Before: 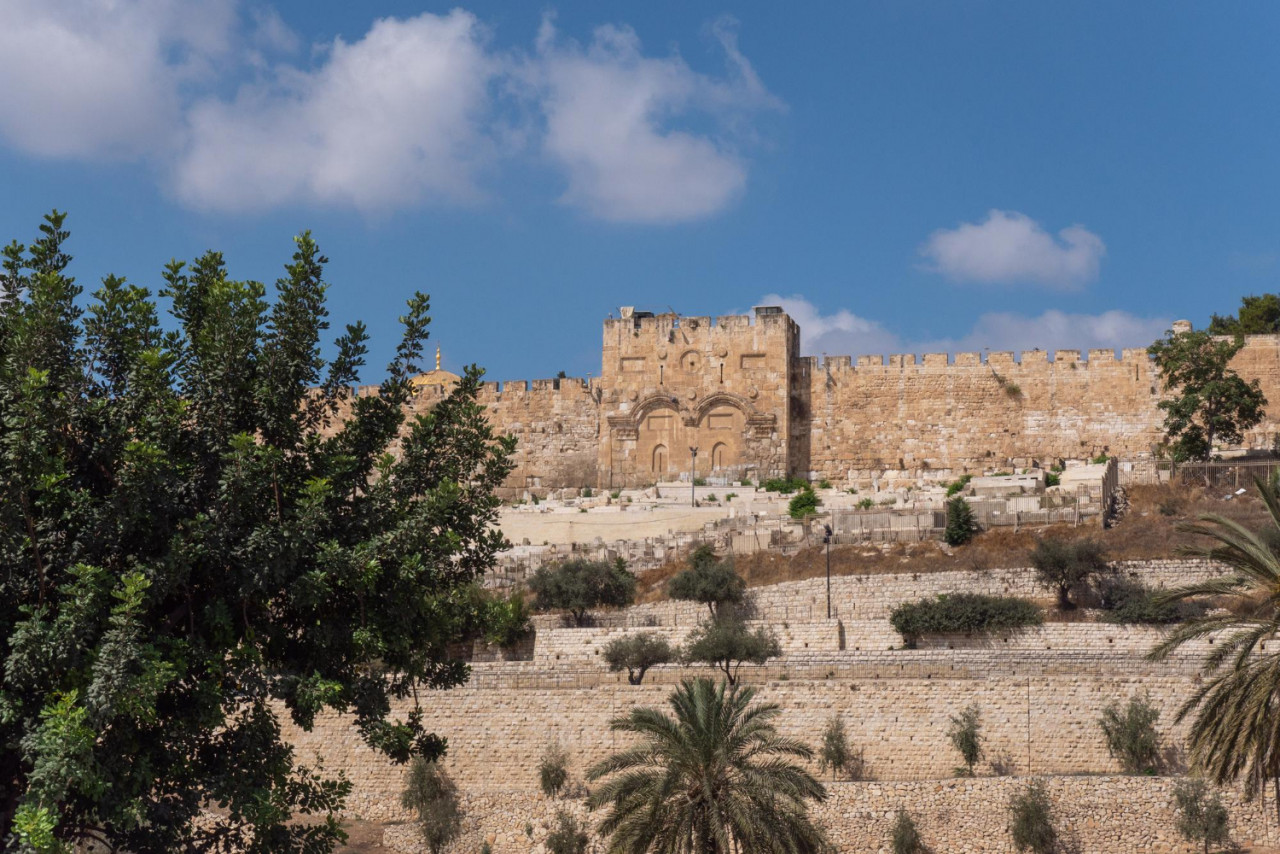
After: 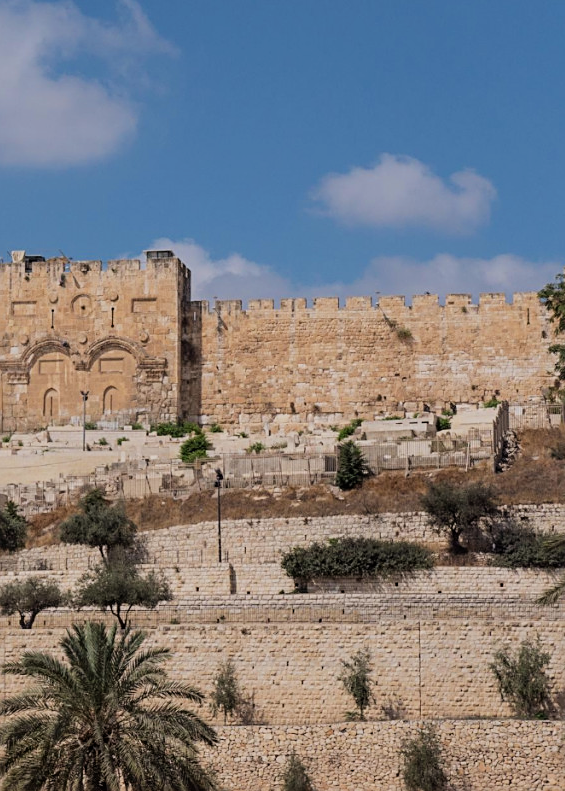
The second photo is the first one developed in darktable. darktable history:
crop: left 47.628%, top 6.643%, right 7.874%
filmic rgb: black relative exposure -7.65 EV, white relative exposure 4.56 EV, hardness 3.61, color science v6 (2022)
sharpen: on, module defaults
